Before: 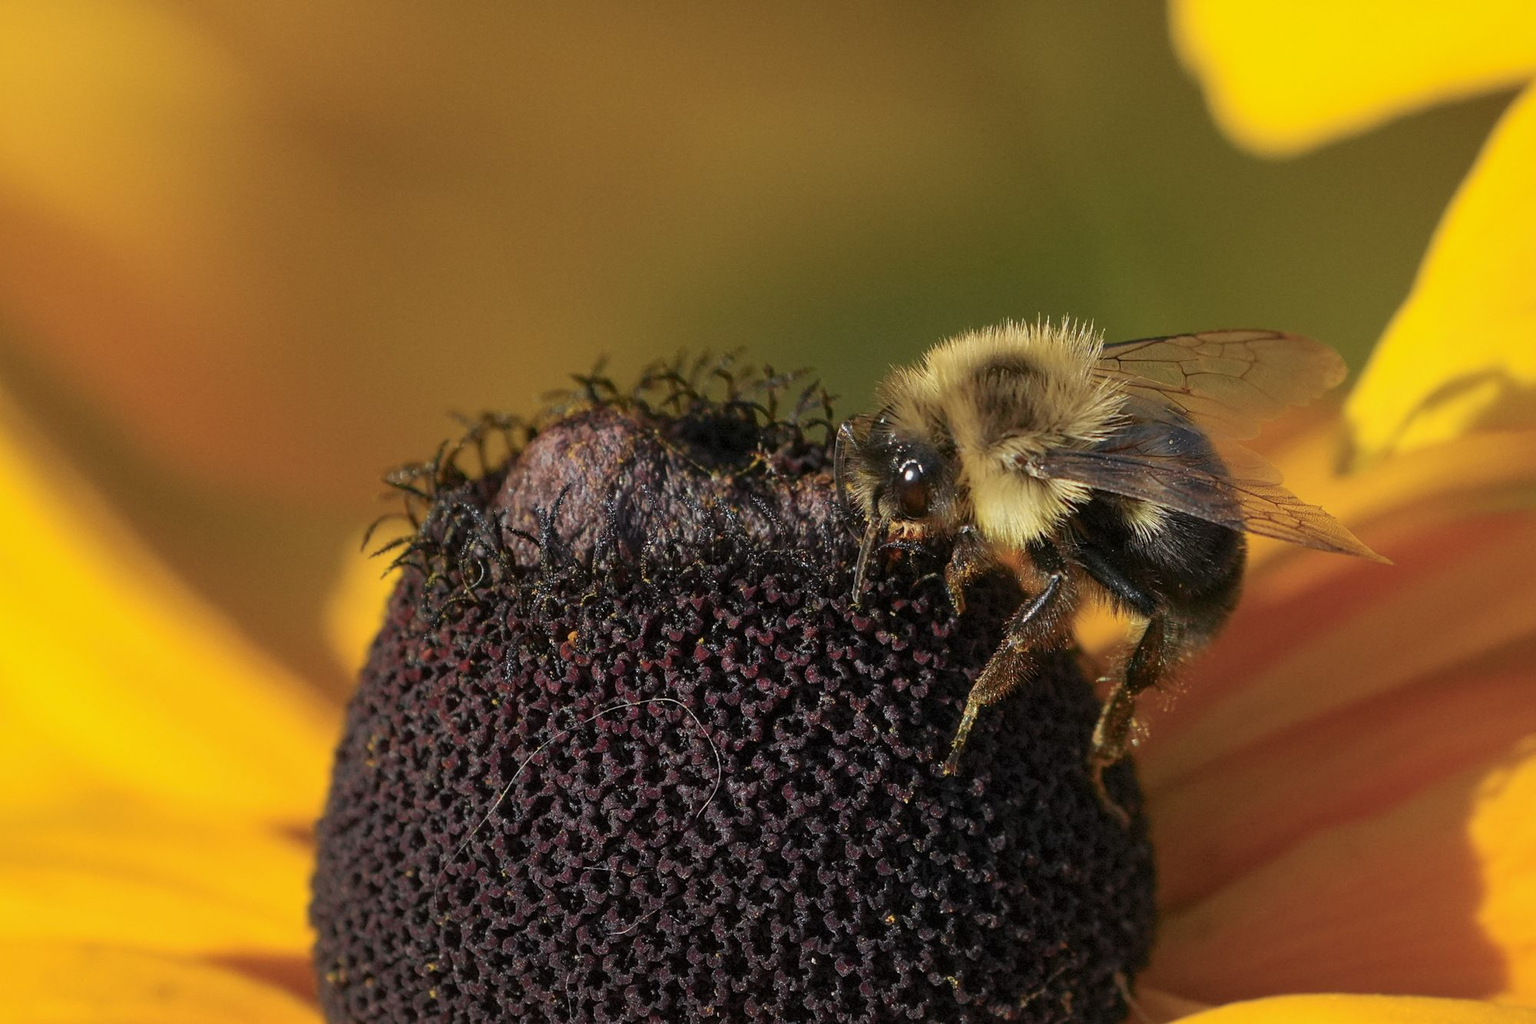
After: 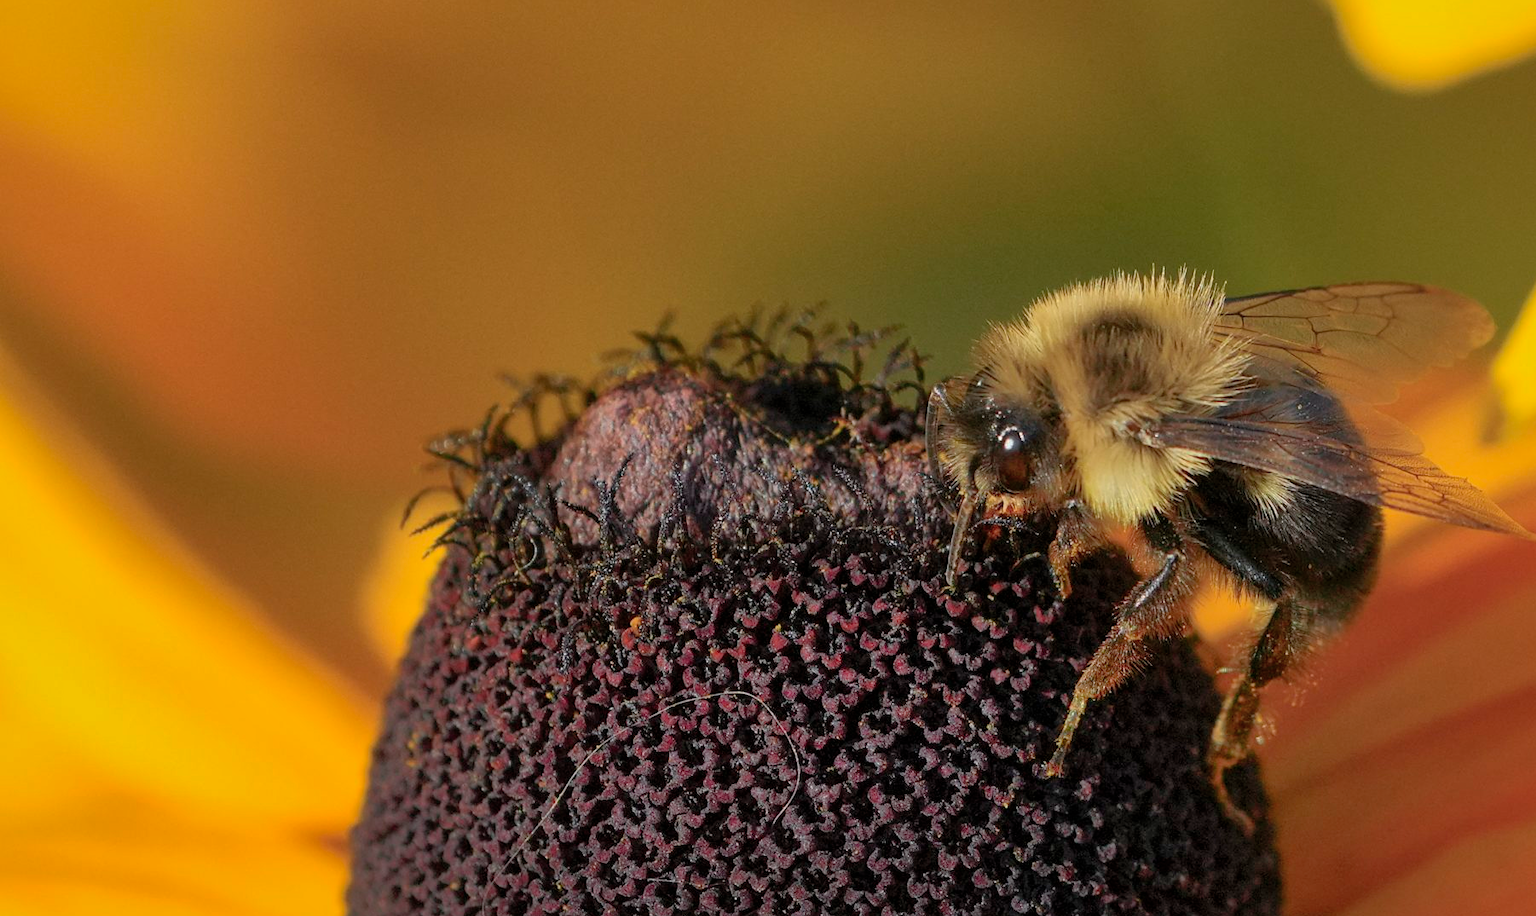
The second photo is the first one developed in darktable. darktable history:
tone equalizer: edges refinement/feathering 500, mask exposure compensation -1.57 EV, preserve details no
crop: top 7.389%, right 9.872%, bottom 11.953%
shadows and highlights: on, module defaults
